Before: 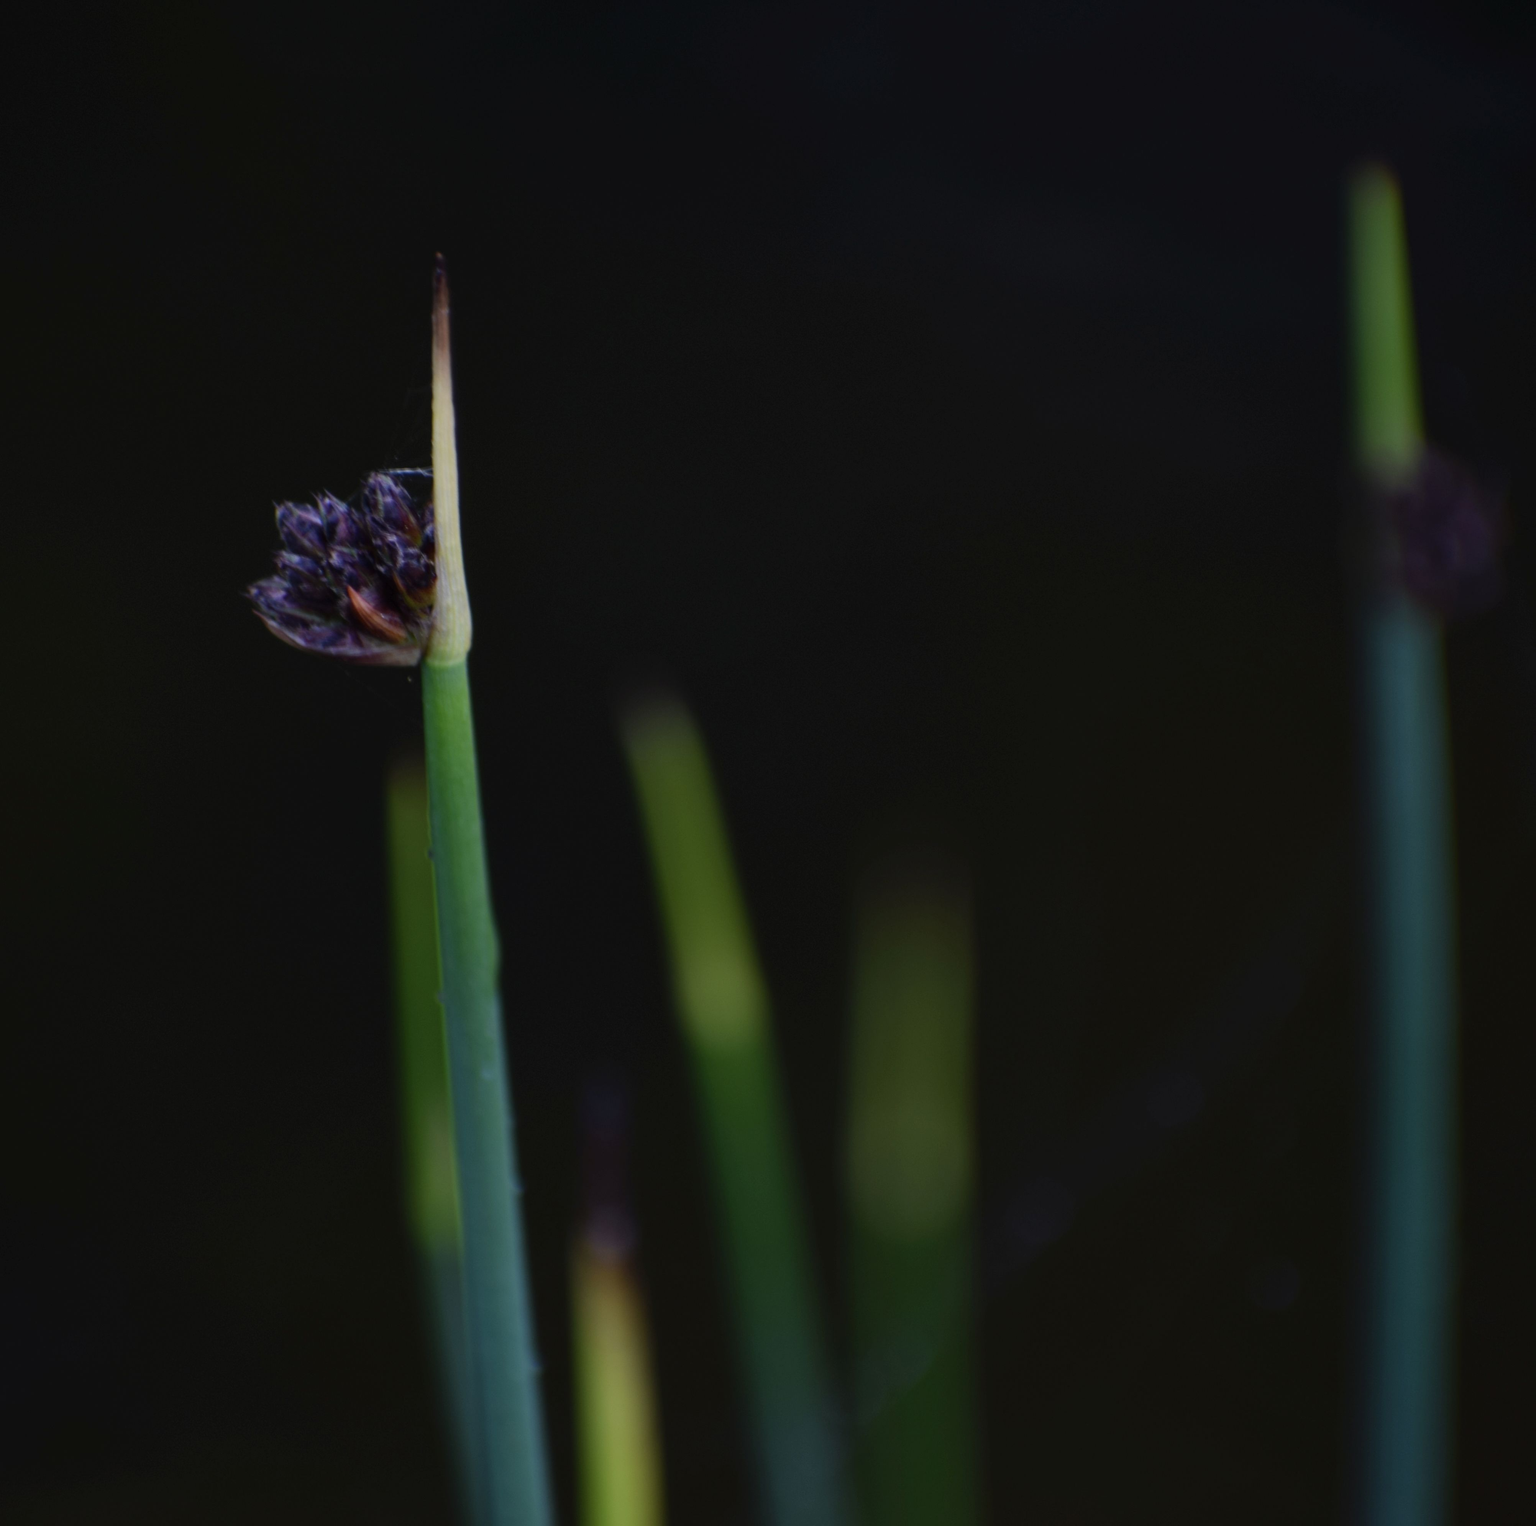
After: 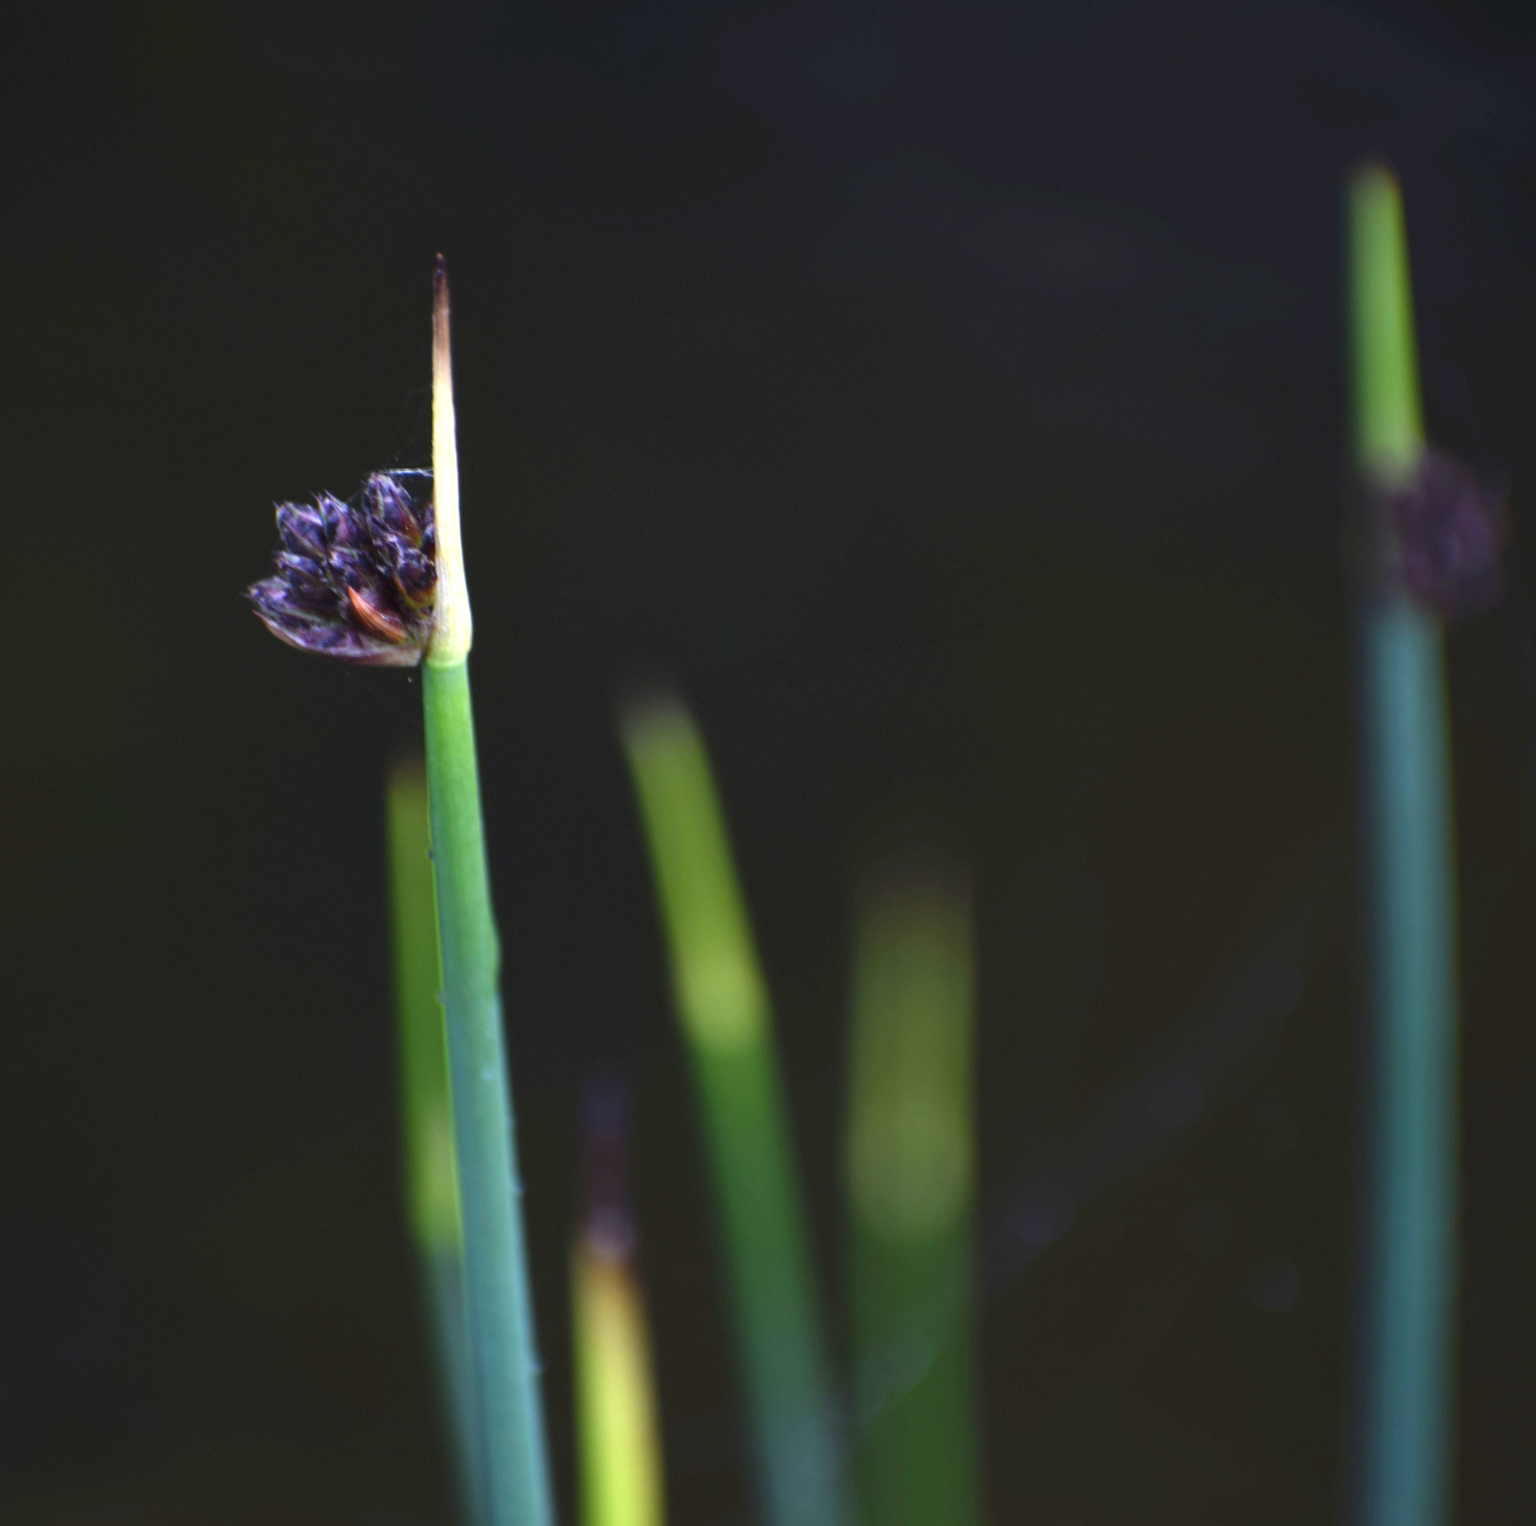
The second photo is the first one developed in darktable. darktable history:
exposure: black level correction 0, exposure 1.59 EV, compensate highlight preservation false
